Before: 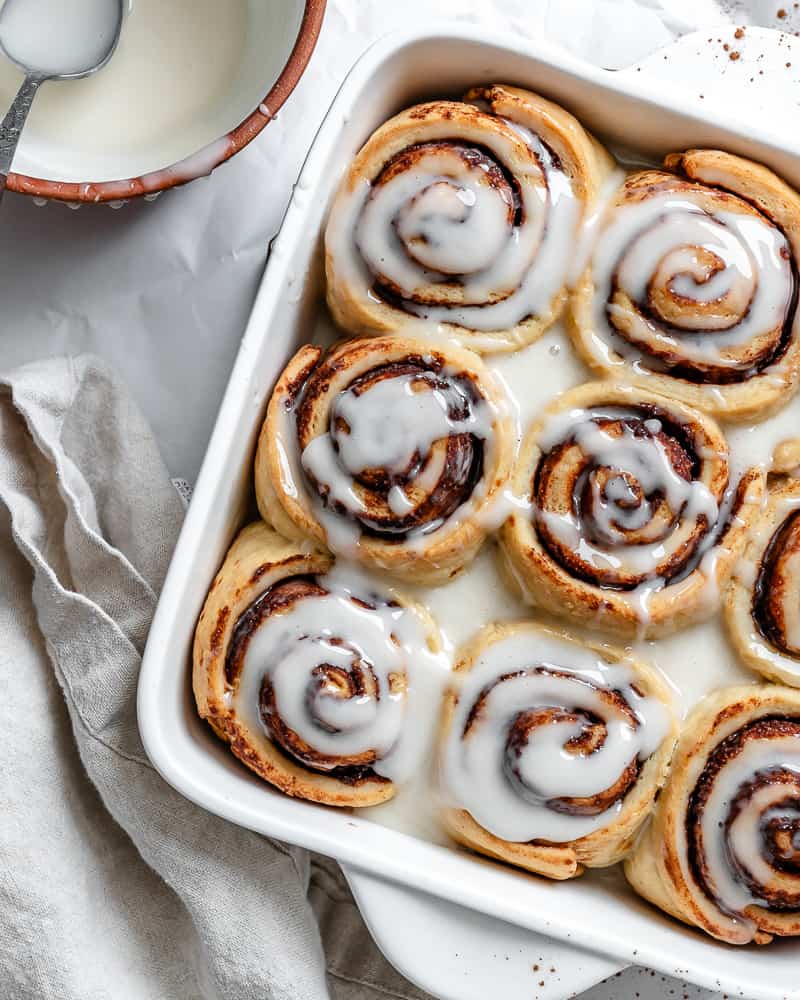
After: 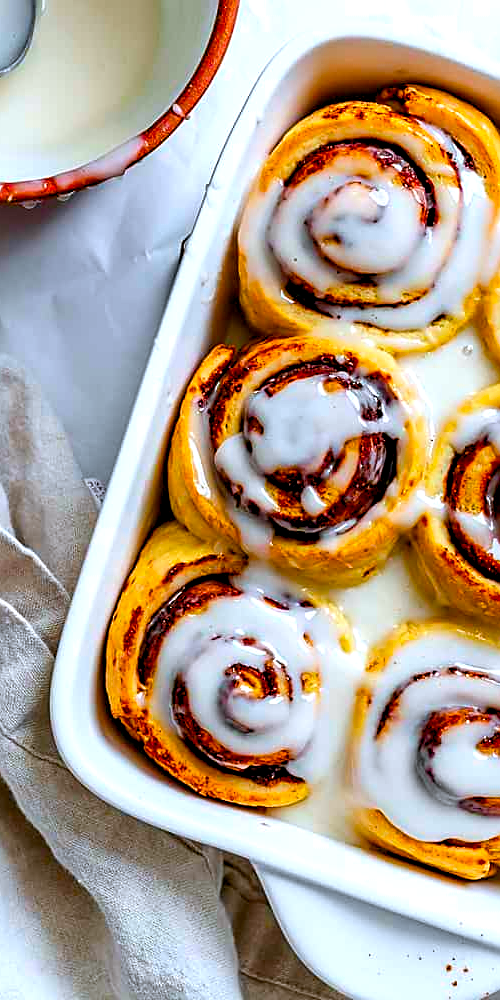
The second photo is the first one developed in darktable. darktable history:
crop: left 10.883%, right 26.566%
sharpen: on, module defaults
contrast brightness saturation: brightness -0.026, saturation 0.359
color balance rgb: highlights gain › luminance 16.943%, highlights gain › chroma 2.908%, highlights gain › hue 258.21°, global offset › luminance -0.507%, linear chroma grading › shadows 10.565%, linear chroma grading › highlights 11.057%, linear chroma grading › global chroma 14.751%, linear chroma grading › mid-tones 14.815%, perceptual saturation grading › global saturation 25.157%, global vibrance 20%
